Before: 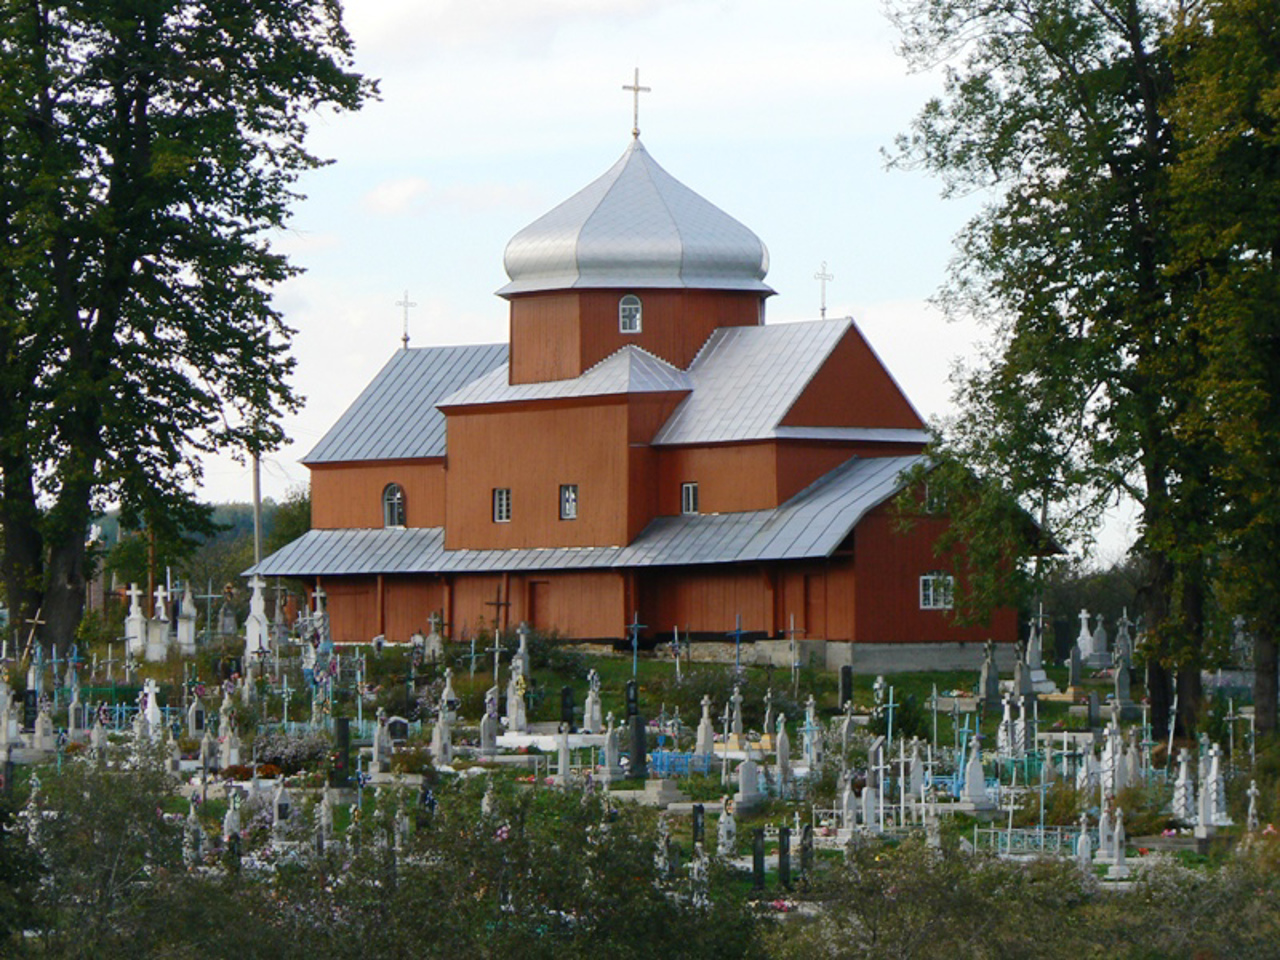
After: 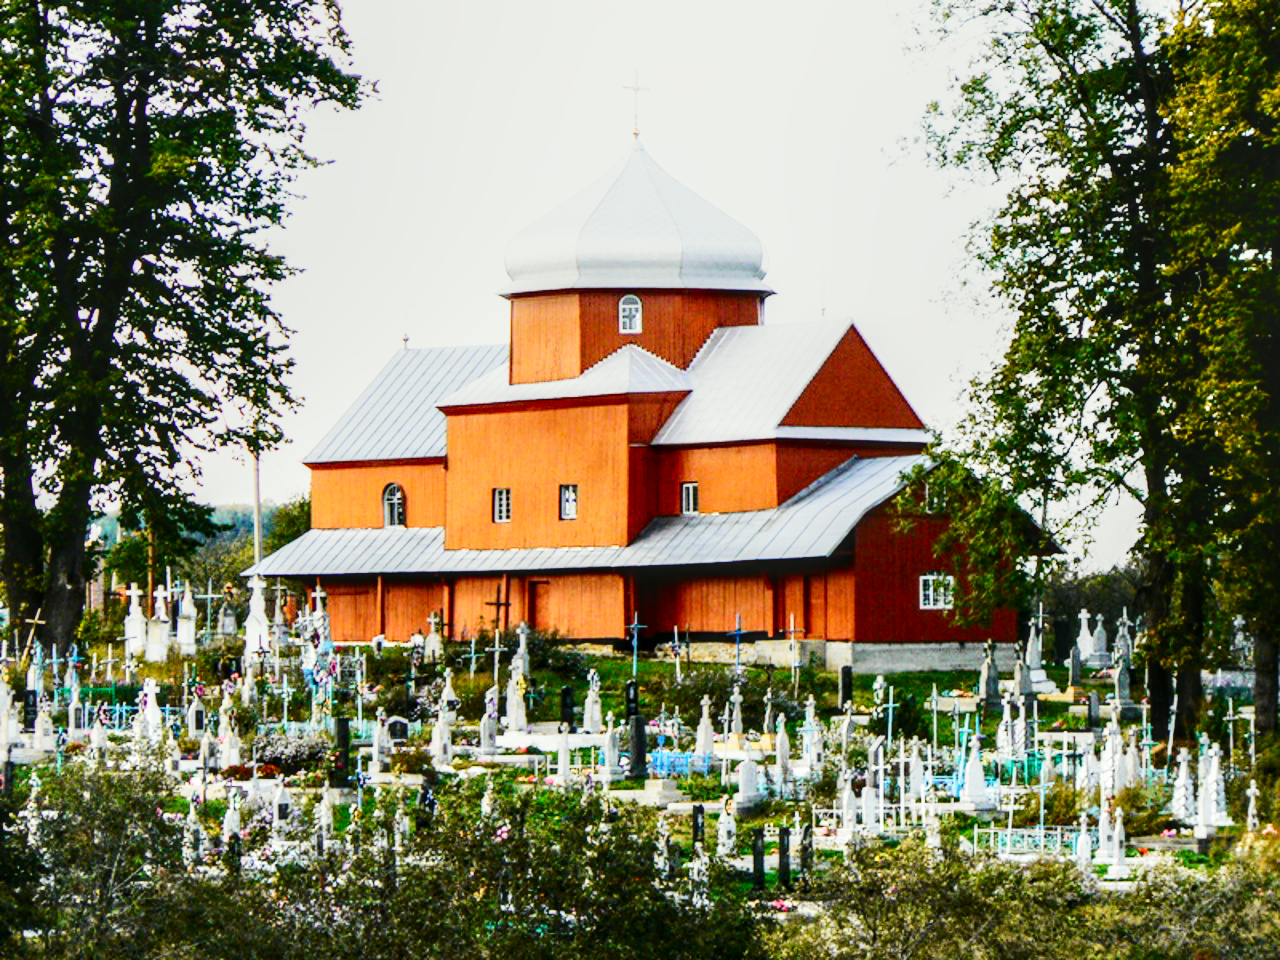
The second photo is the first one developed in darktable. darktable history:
base curve: curves: ch0 [(0, 0) (0.007, 0.004) (0.027, 0.03) (0.046, 0.07) (0.207, 0.54) (0.442, 0.872) (0.673, 0.972) (1, 1)], preserve colors none
tone curve: curves: ch0 [(0, 0.03) (0.113, 0.087) (0.207, 0.184) (0.515, 0.612) (0.712, 0.793) (1, 0.946)]; ch1 [(0, 0) (0.172, 0.123) (0.317, 0.279) (0.407, 0.401) (0.476, 0.482) (0.505, 0.499) (0.534, 0.534) (0.632, 0.645) (0.726, 0.745) (1, 1)]; ch2 [(0, 0) (0.411, 0.424) (0.476, 0.492) (0.521, 0.524) (0.541, 0.559) (0.65, 0.699) (1, 1)], color space Lab, independent channels, preserve colors none
local contrast: detail 142%
